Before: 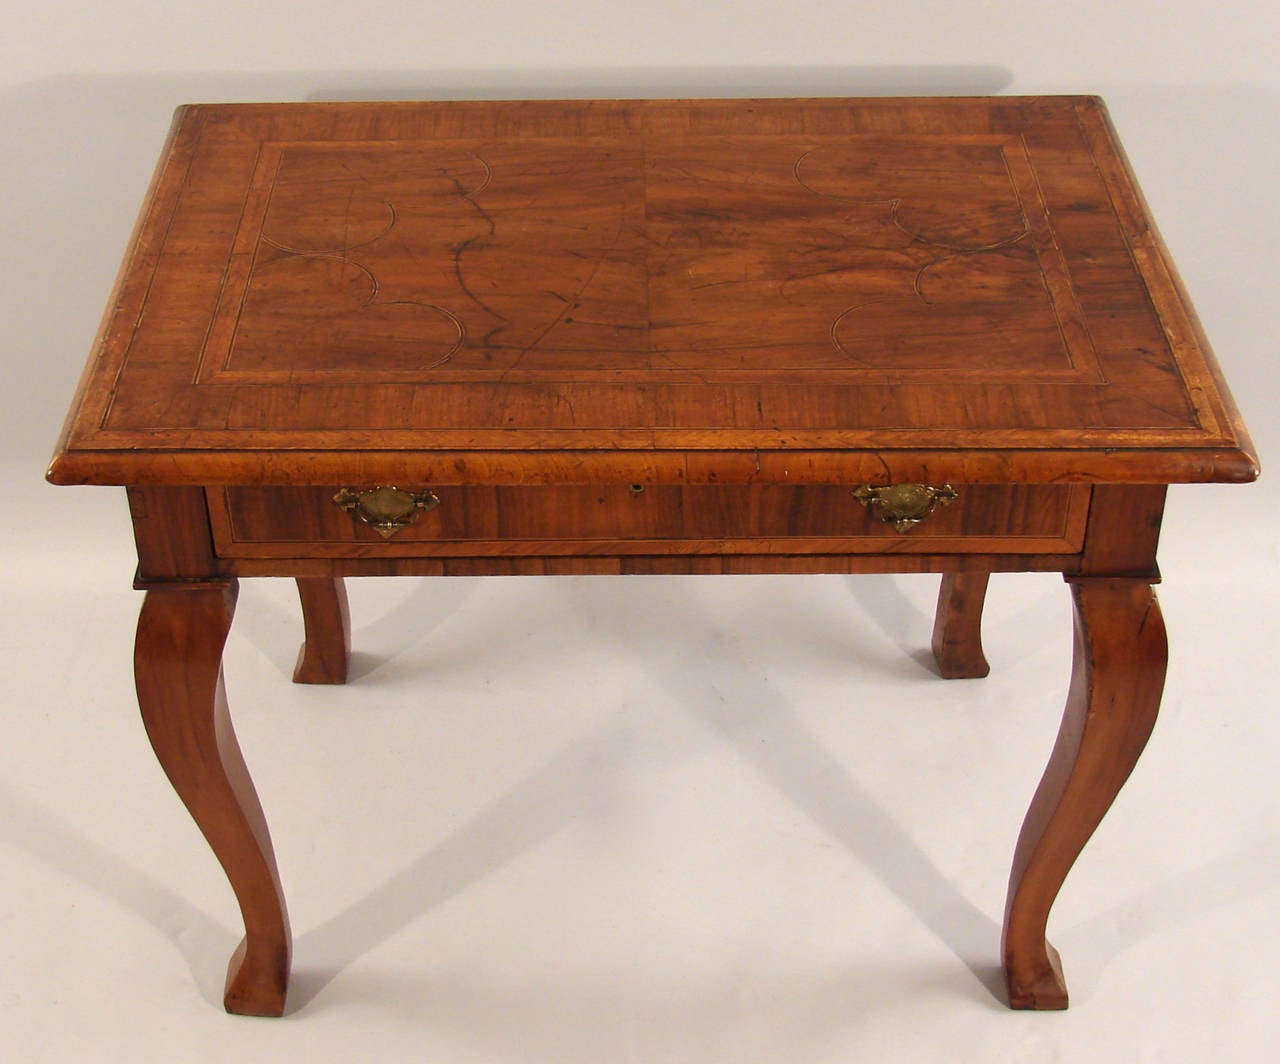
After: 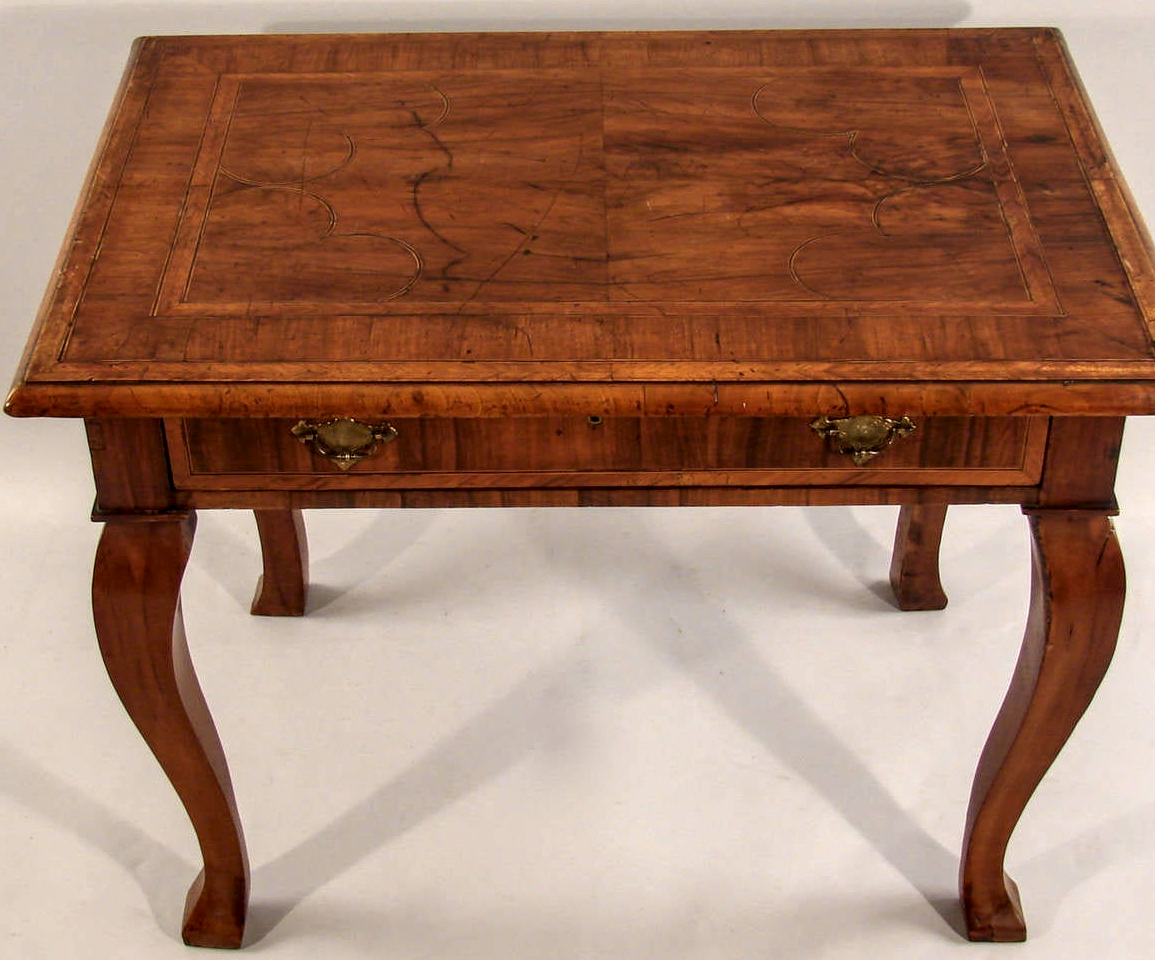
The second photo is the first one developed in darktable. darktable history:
crop: left 3.305%, top 6.436%, right 6.389%, bottom 3.258%
local contrast: highlights 60%, shadows 60%, detail 160%
